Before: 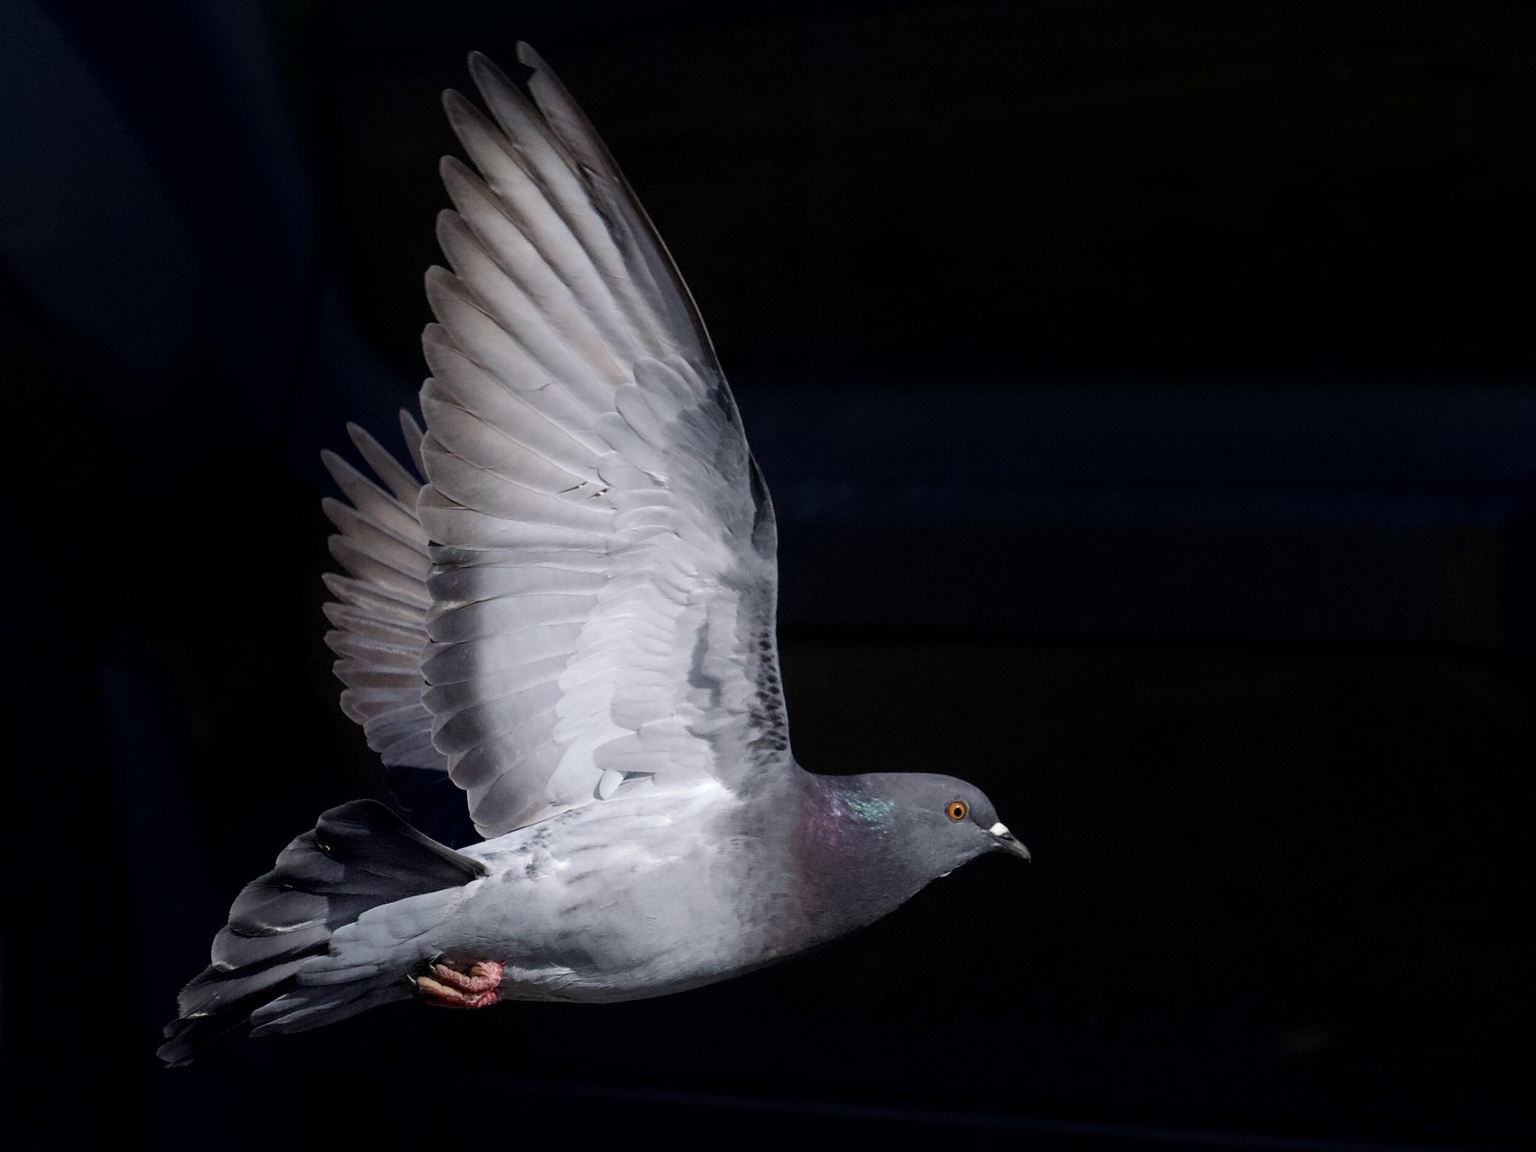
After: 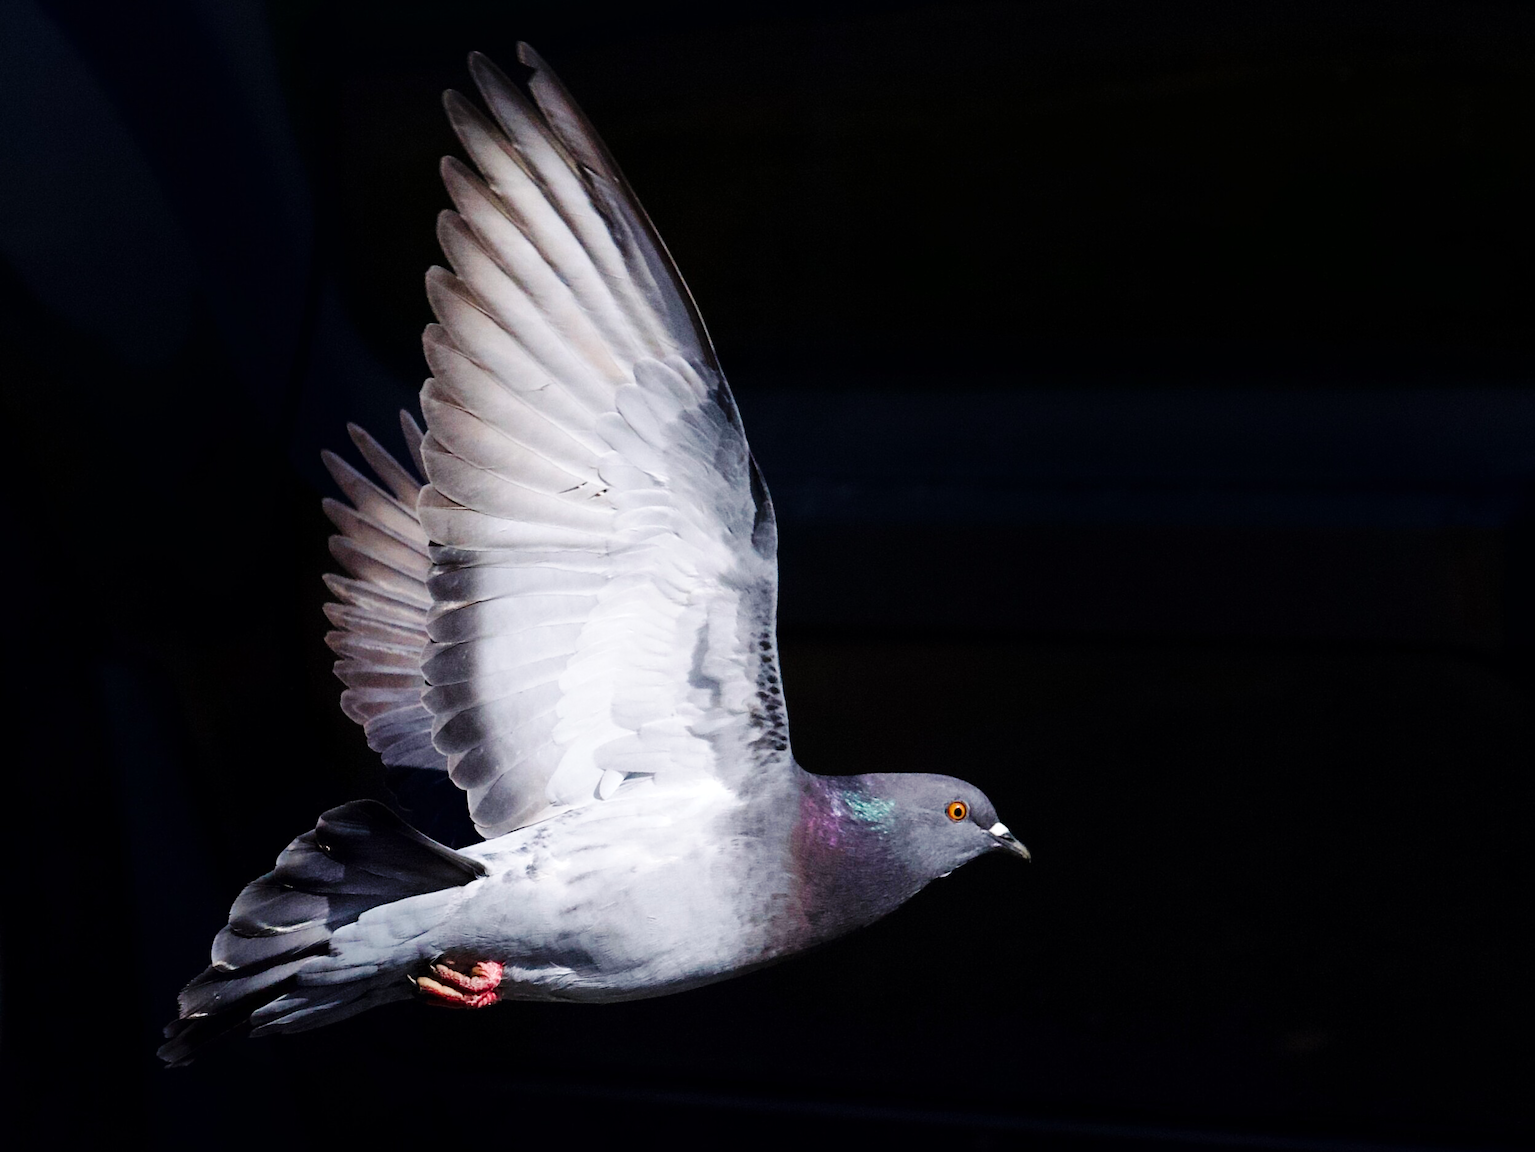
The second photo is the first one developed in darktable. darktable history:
exposure: exposure 0.29 EV, compensate highlight preservation false
base curve: curves: ch0 [(0, 0) (0.036, 0.025) (0.121, 0.166) (0.206, 0.329) (0.605, 0.79) (1, 1)], preserve colors none
